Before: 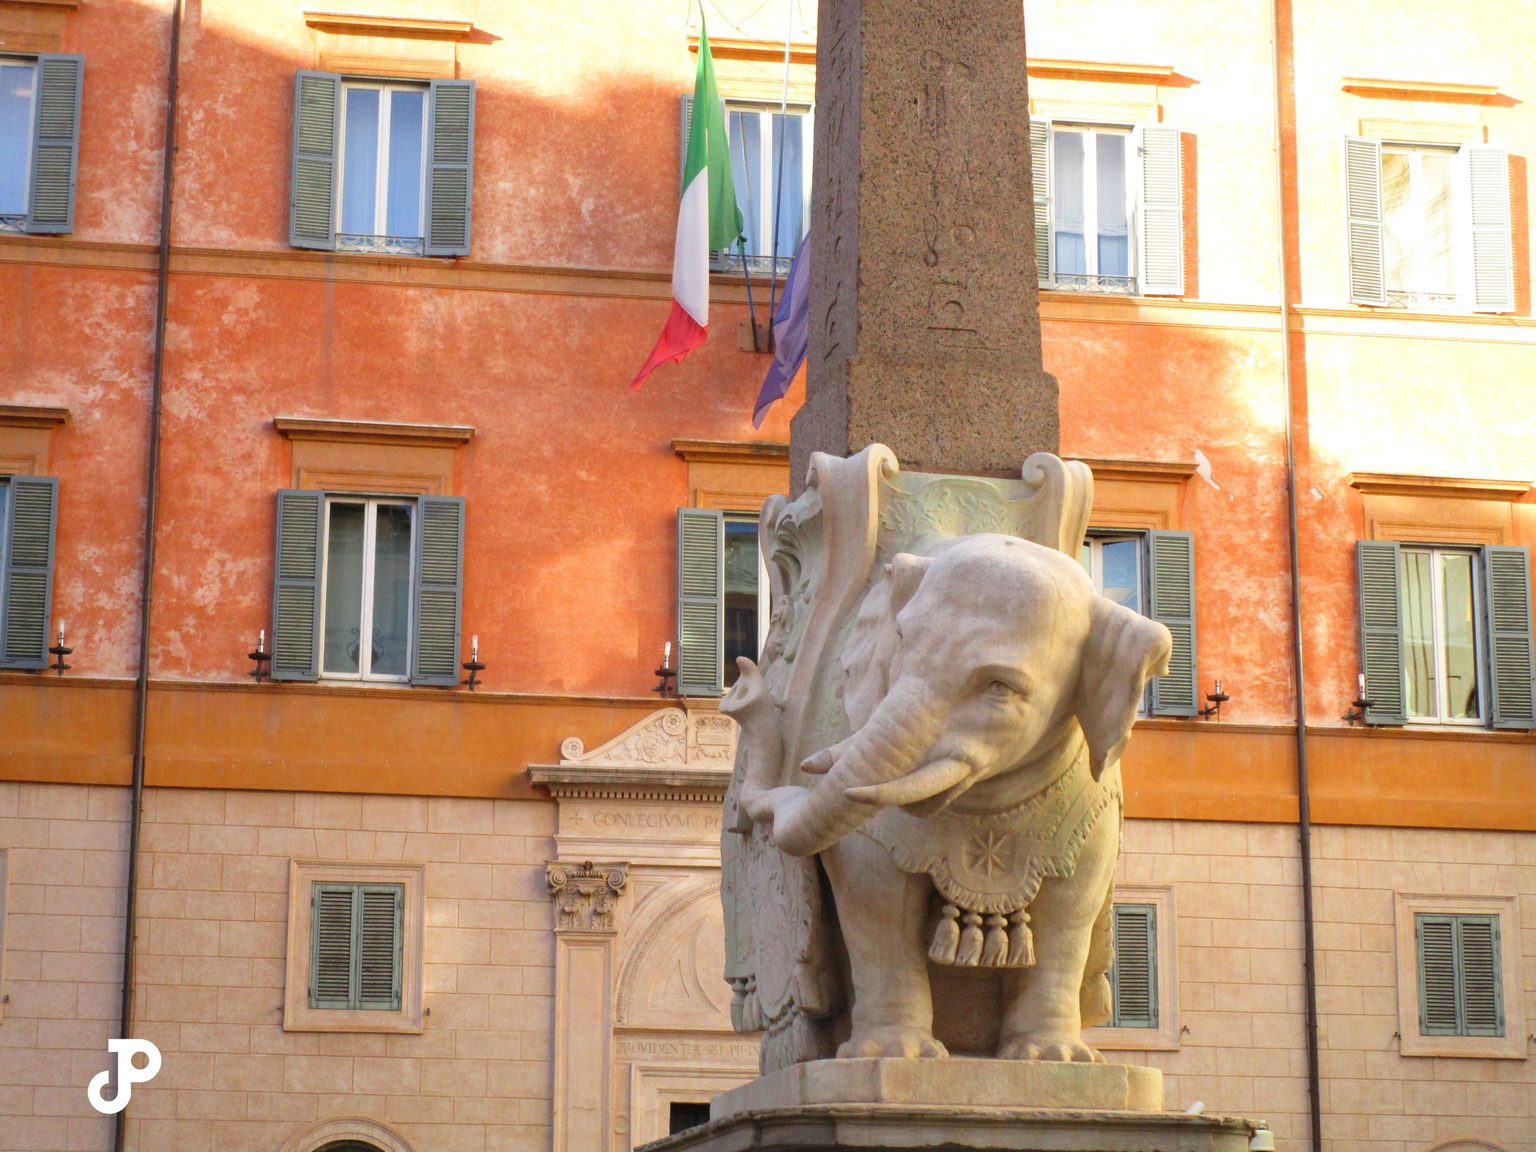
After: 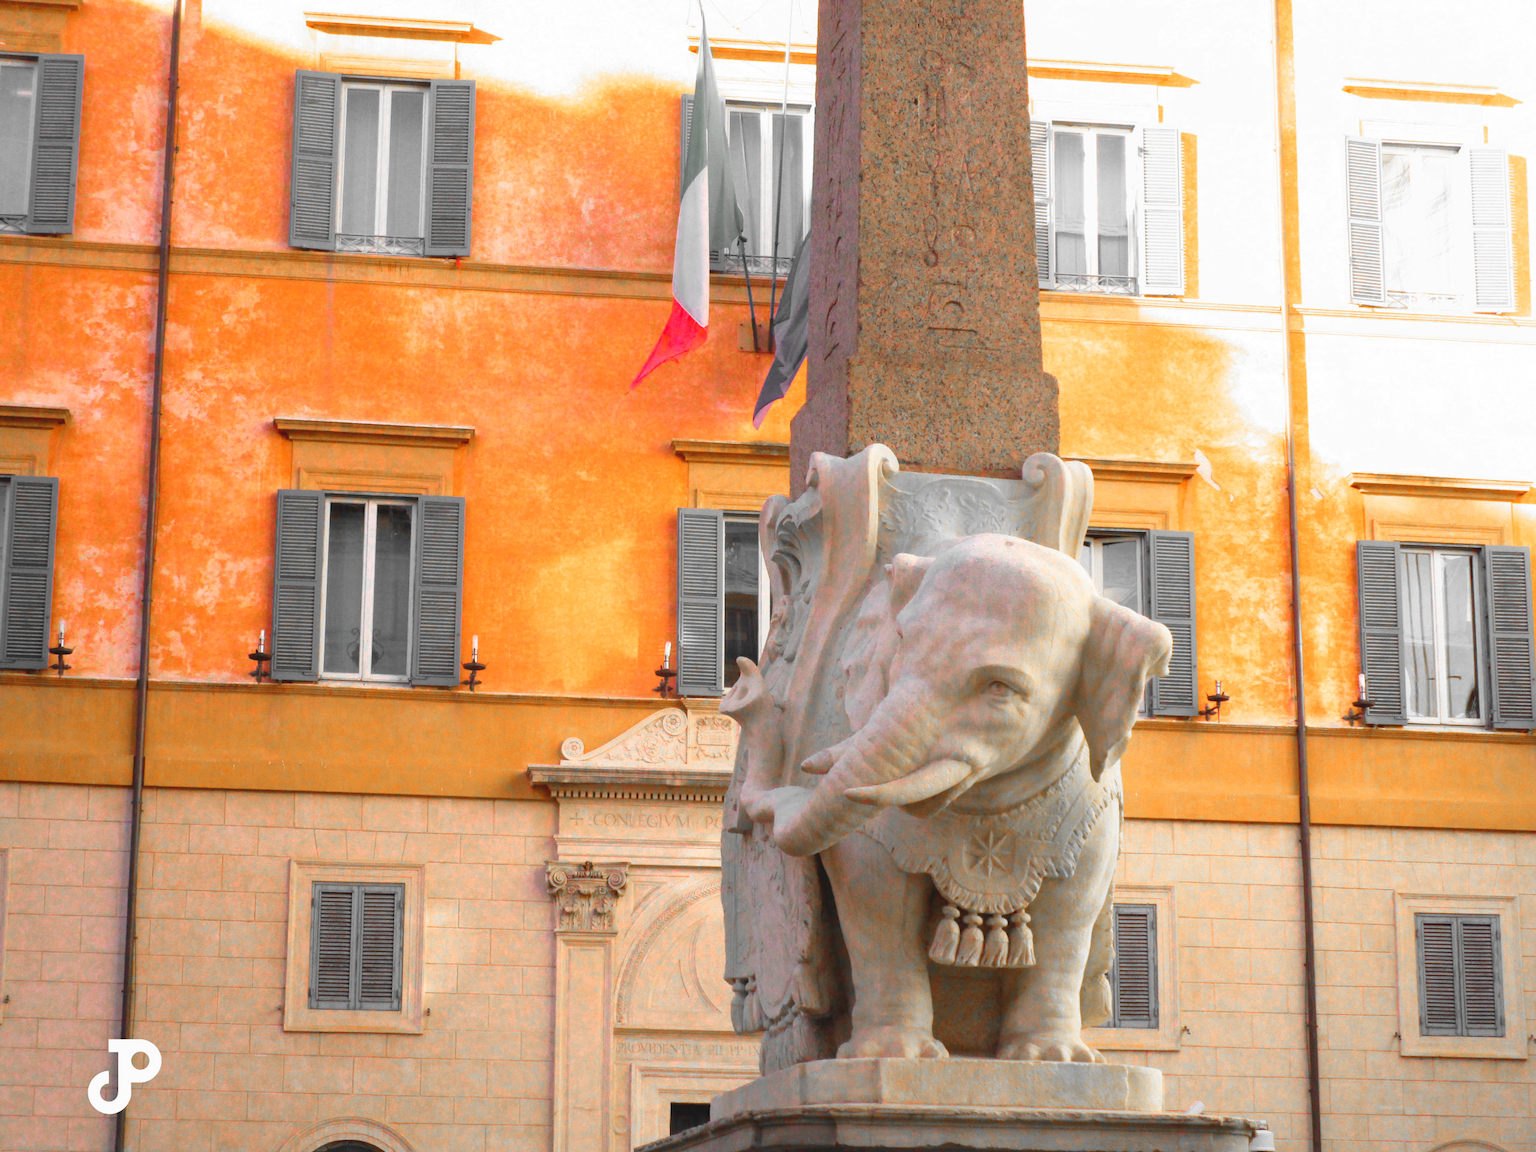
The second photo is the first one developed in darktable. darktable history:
color balance: contrast 6.48%, output saturation 113.3%
color zones: curves: ch0 [(0, 0.65) (0.096, 0.644) (0.221, 0.539) (0.429, 0.5) (0.571, 0.5) (0.714, 0.5) (0.857, 0.5) (1, 0.65)]; ch1 [(0, 0.5) (0.143, 0.5) (0.257, -0.002) (0.429, 0.04) (0.571, -0.001) (0.714, -0.015) (0.857, 0.024) (1, 0.5)]
color balance rgb: perceptual saturation grading › global saturation 20%, global vibrance 20%
contrast brightness saturation: contrast -0.11
